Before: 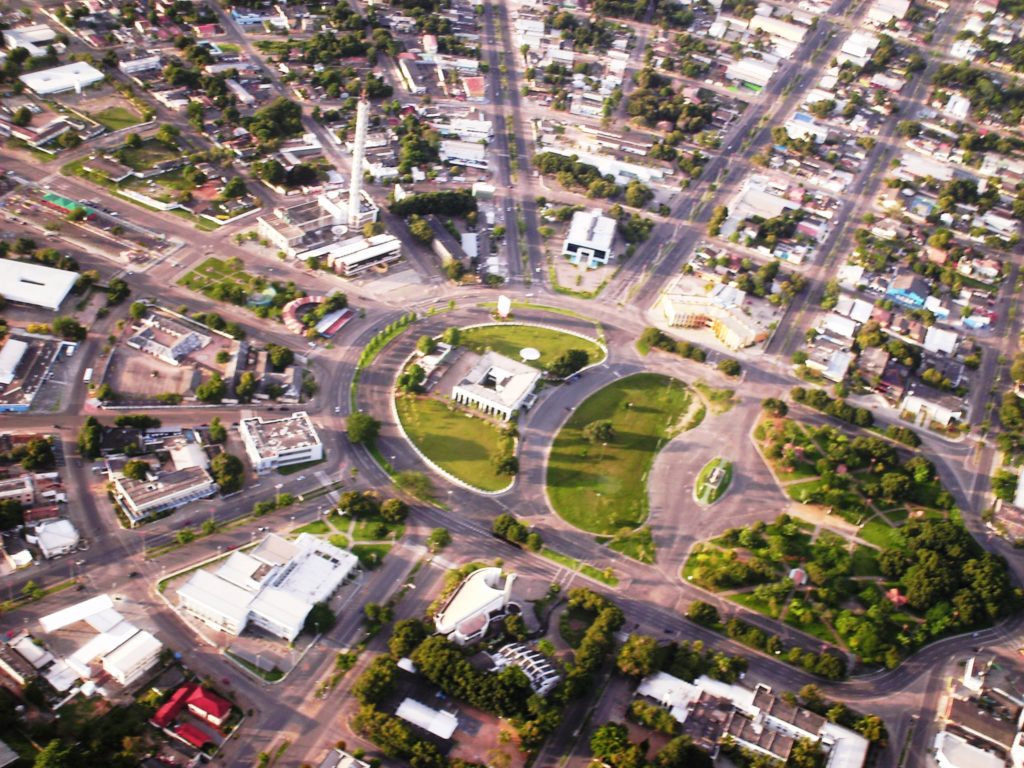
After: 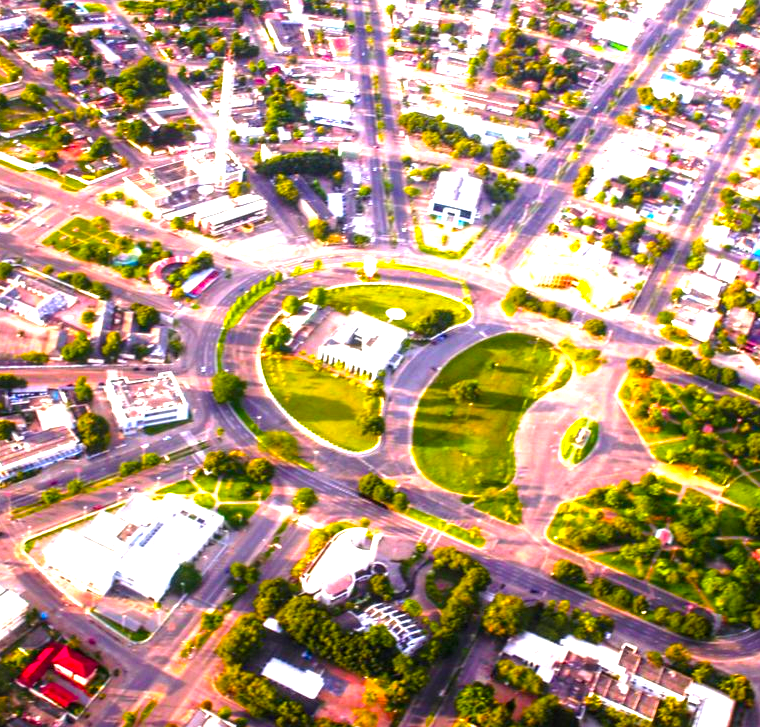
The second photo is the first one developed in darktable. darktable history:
color balance rgb: linear chroma grading › global chroma 25%, perceptual saturation grading › global saturation 40%, perceptual brilliance grading › global brilliance 30%, global vibrance 40%
crop and rotate: left 13.15%, top 5.251%, right 12.609%
local contrast: on, module defaults
